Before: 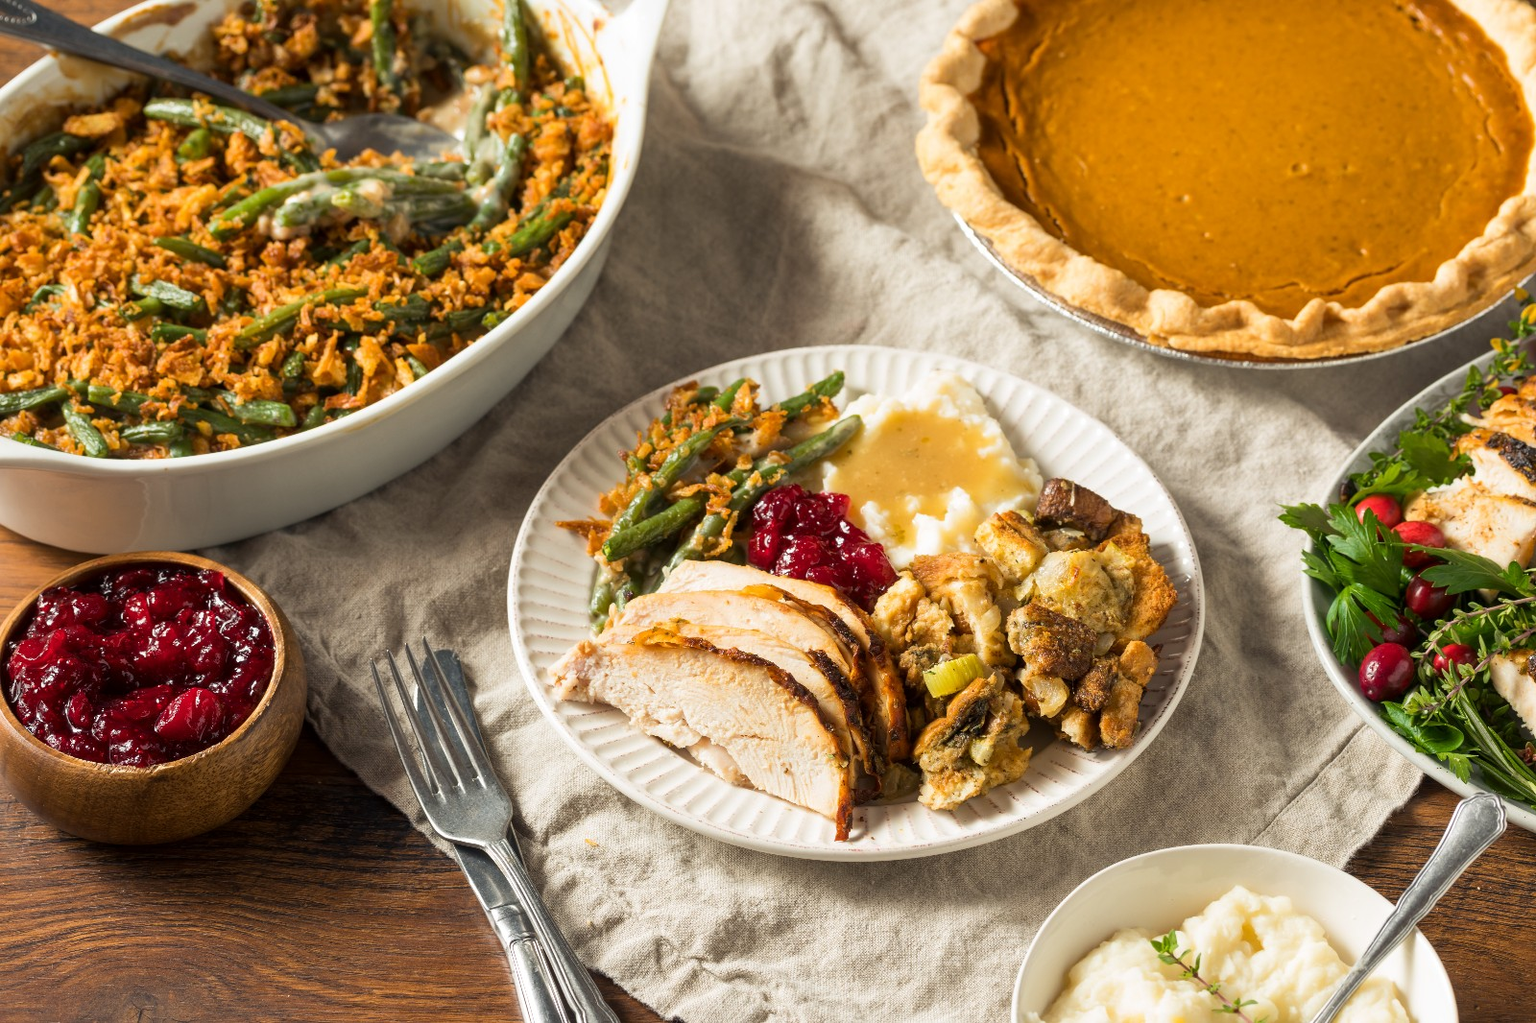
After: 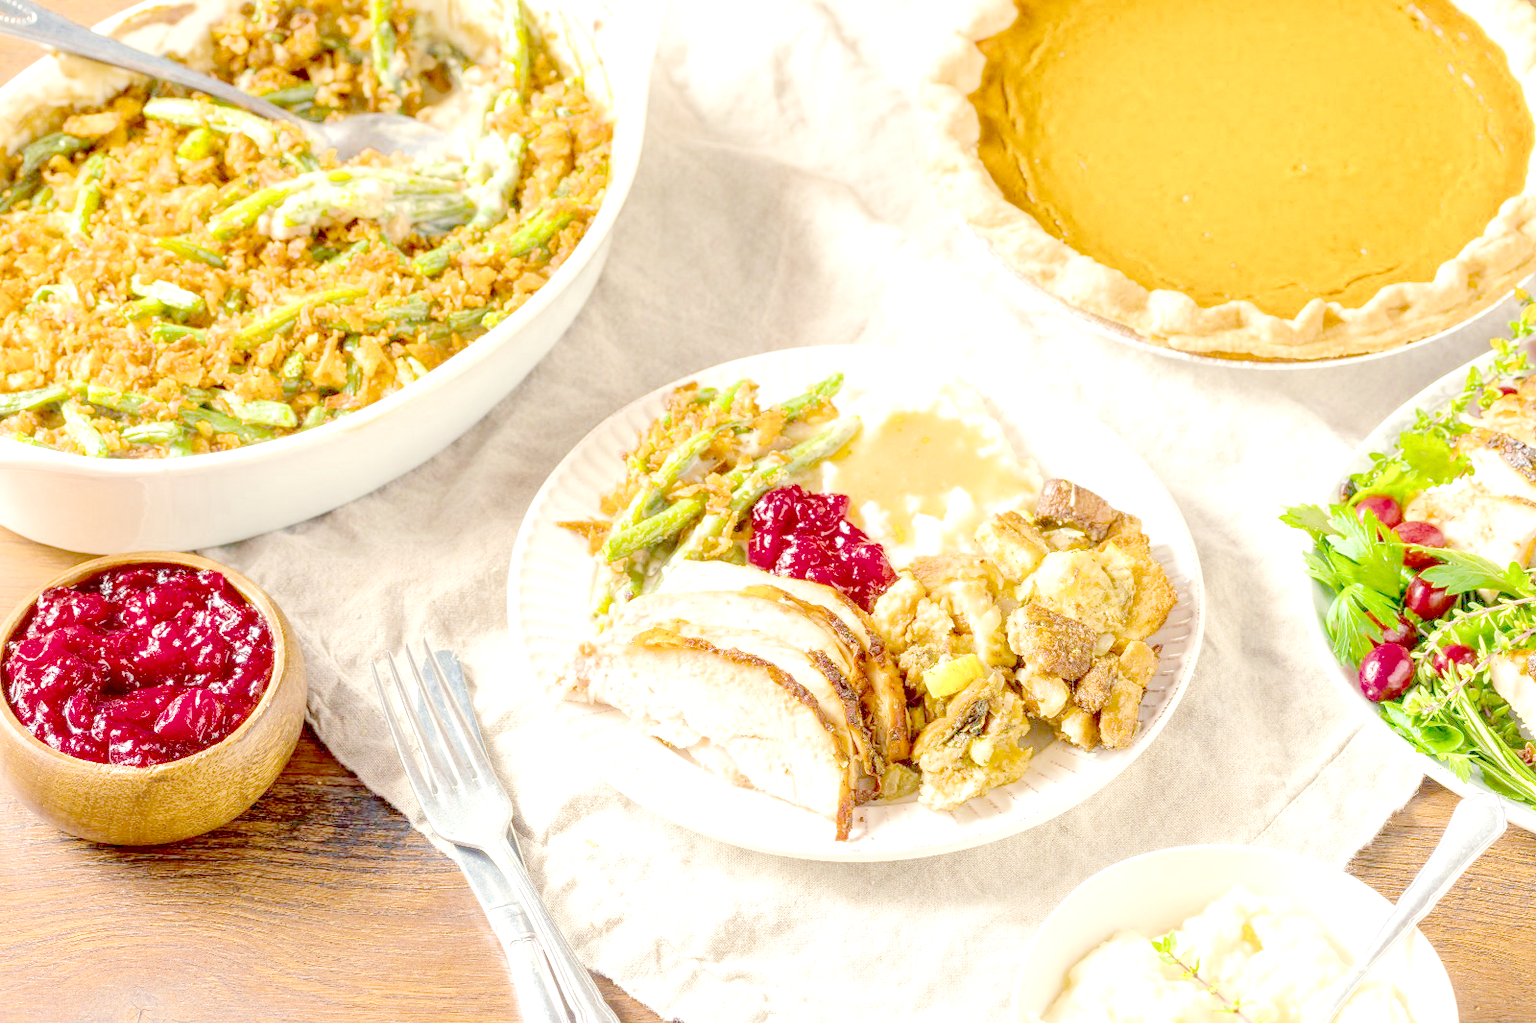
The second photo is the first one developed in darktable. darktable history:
exposure: exposure 0.6 EV, compensate highlight preservation false
color balance: output saturation 120%
local contrast: highlights 20%, detail 197%
filmic rgb: middle gray luminance 3.44%, black relative exposure -5.92 EV, white relative exposure 6.33 EV, threshold 6 EV, dynamic range scaling 22.4%, target black luminance 0%, hardness 2.33, latitude 45.85%, contrast 0.78, highlights saturation mix 100%, shadows ↔ highlights balance 0.033%, add noise in highlights 0, preserve chrominance max RGB, color science v3 (2019), use custom middle-gray values true, iterations of high-quality reconstruction 0, contrast in highlights soft, enable highlight reconstruction true
